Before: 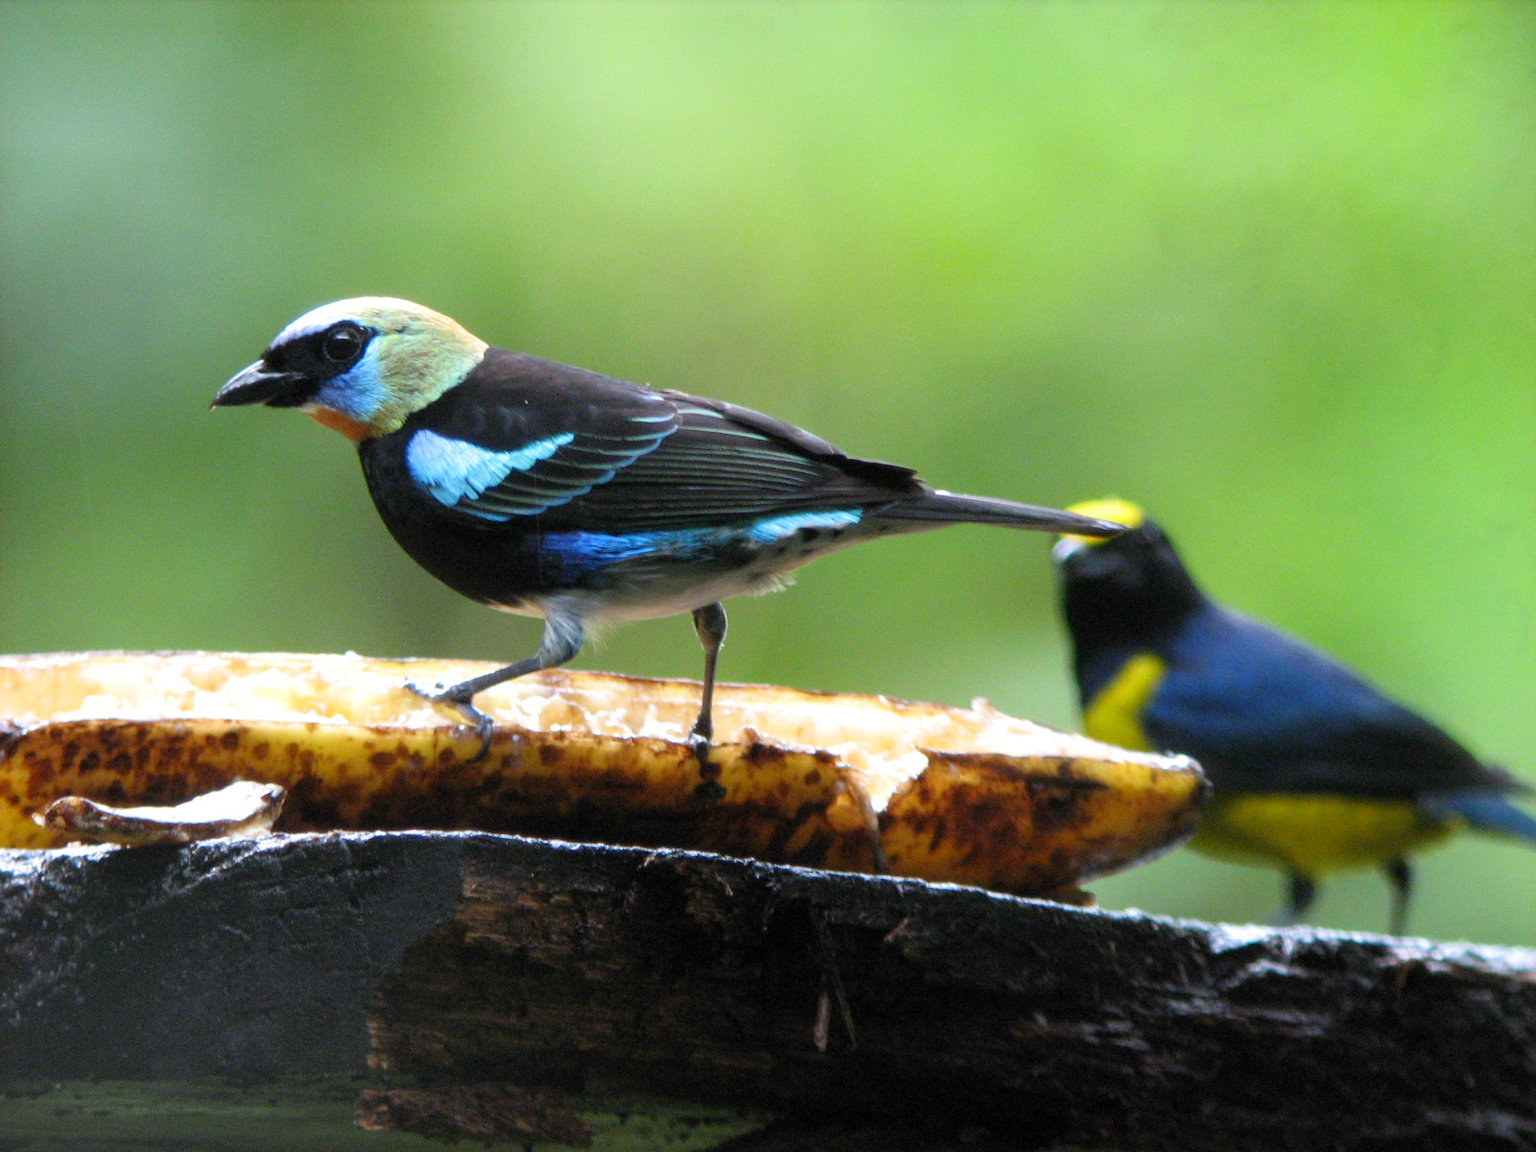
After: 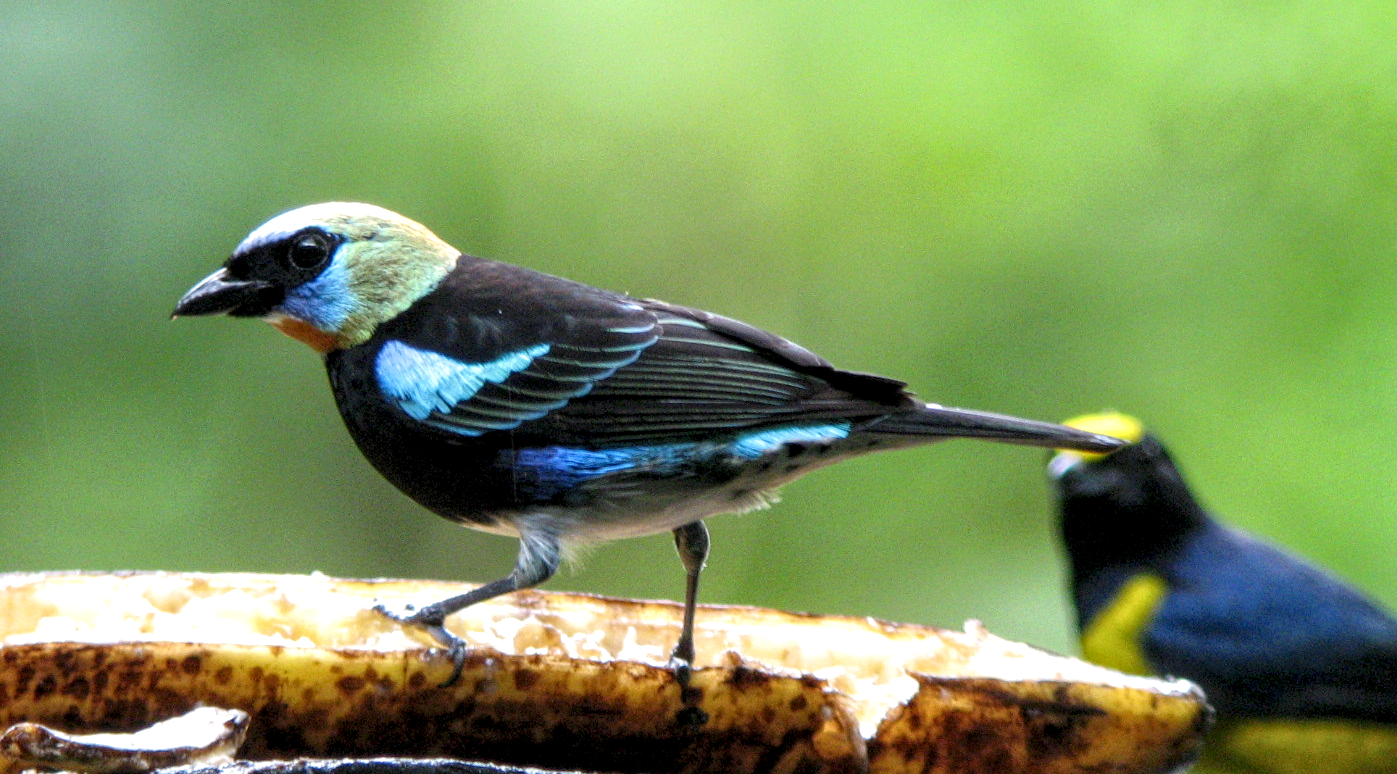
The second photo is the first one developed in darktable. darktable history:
crop: left 3.015%, top 8.969%, right 9.647%, bottom 26.457%
local contrast: highlights 100%, shadows 100%, detail 200%, midtone range 0.2
